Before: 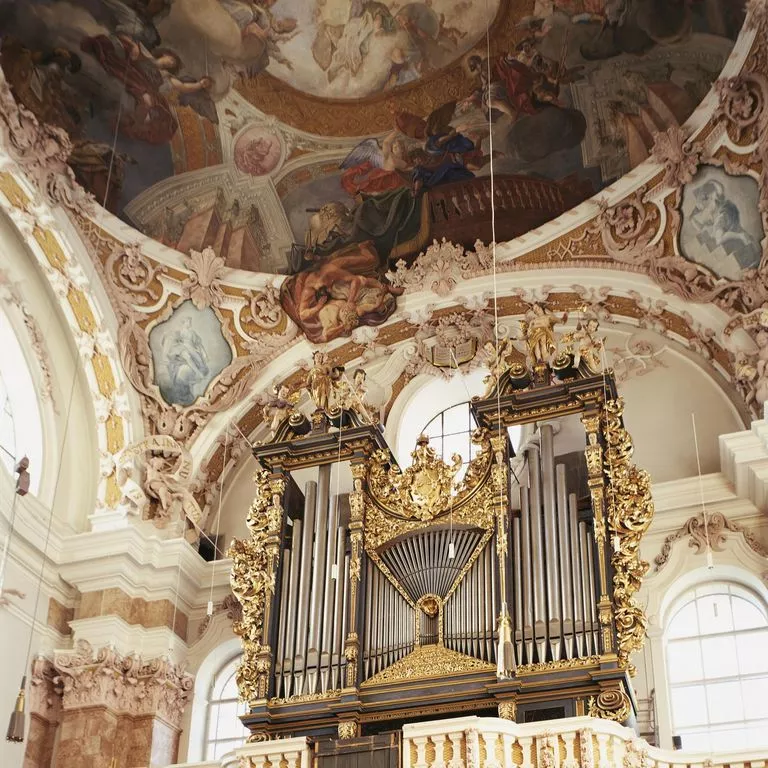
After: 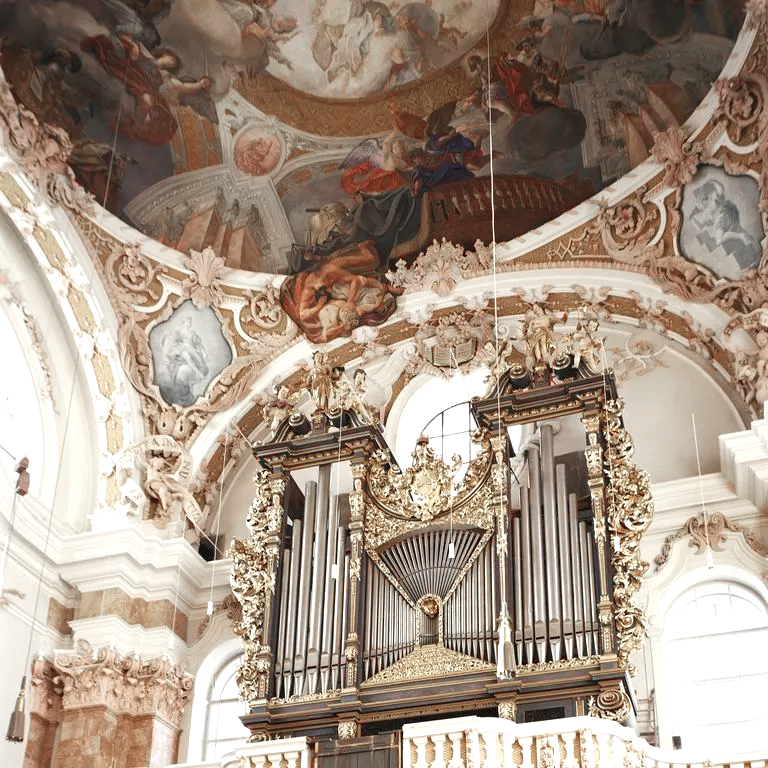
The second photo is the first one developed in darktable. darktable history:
color zones: curves: ch1 [(0, 0.708) (0.088, 0.648) (0.245, 0.187) (0.429, 0.326) (0.571, 0.498) (0.714, 0.5) (0.857, 0.5) (1, 0.708)]
exposure: black level correction 0.001, exposure 0.5 EV, compensate exposure bias true, compensate highlight preservation false
